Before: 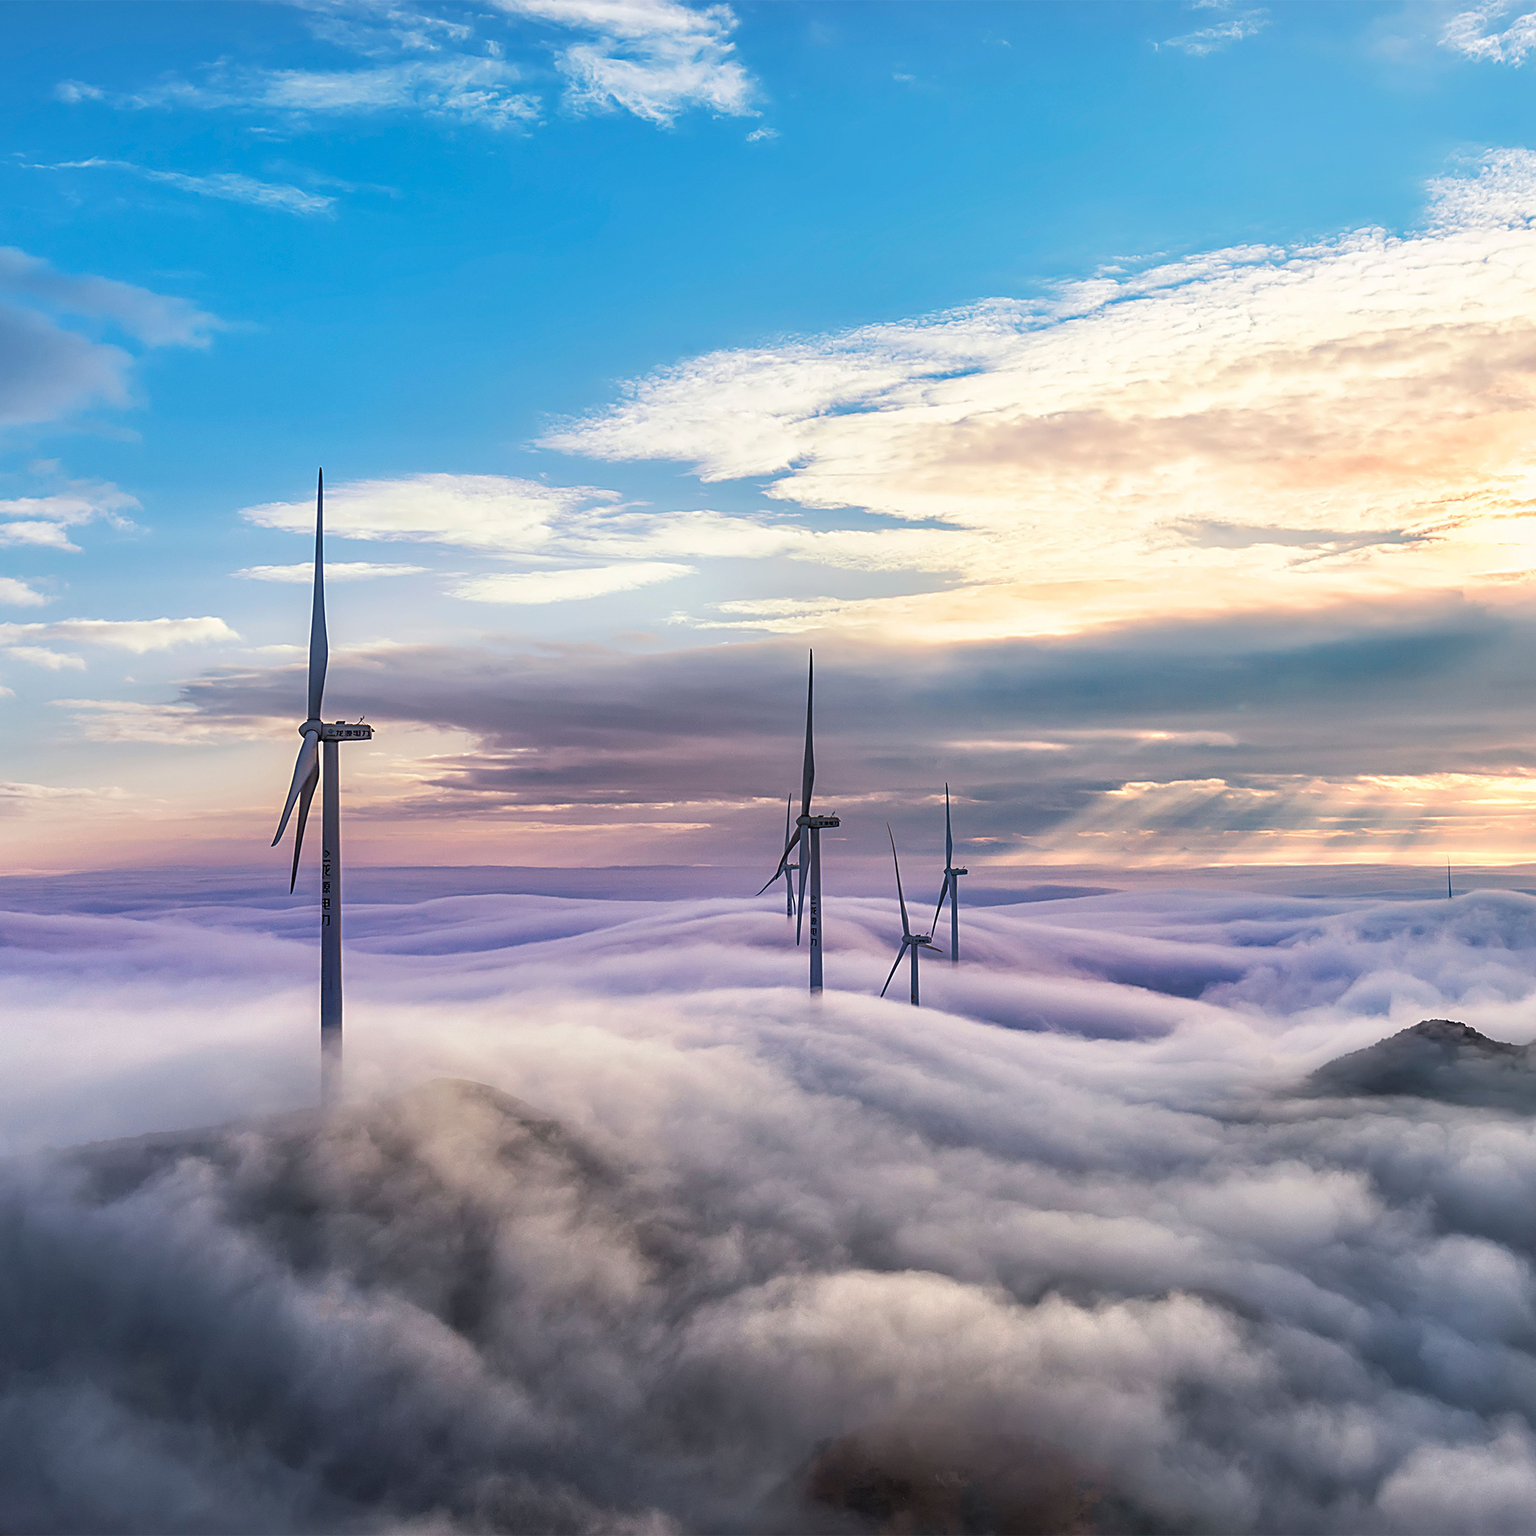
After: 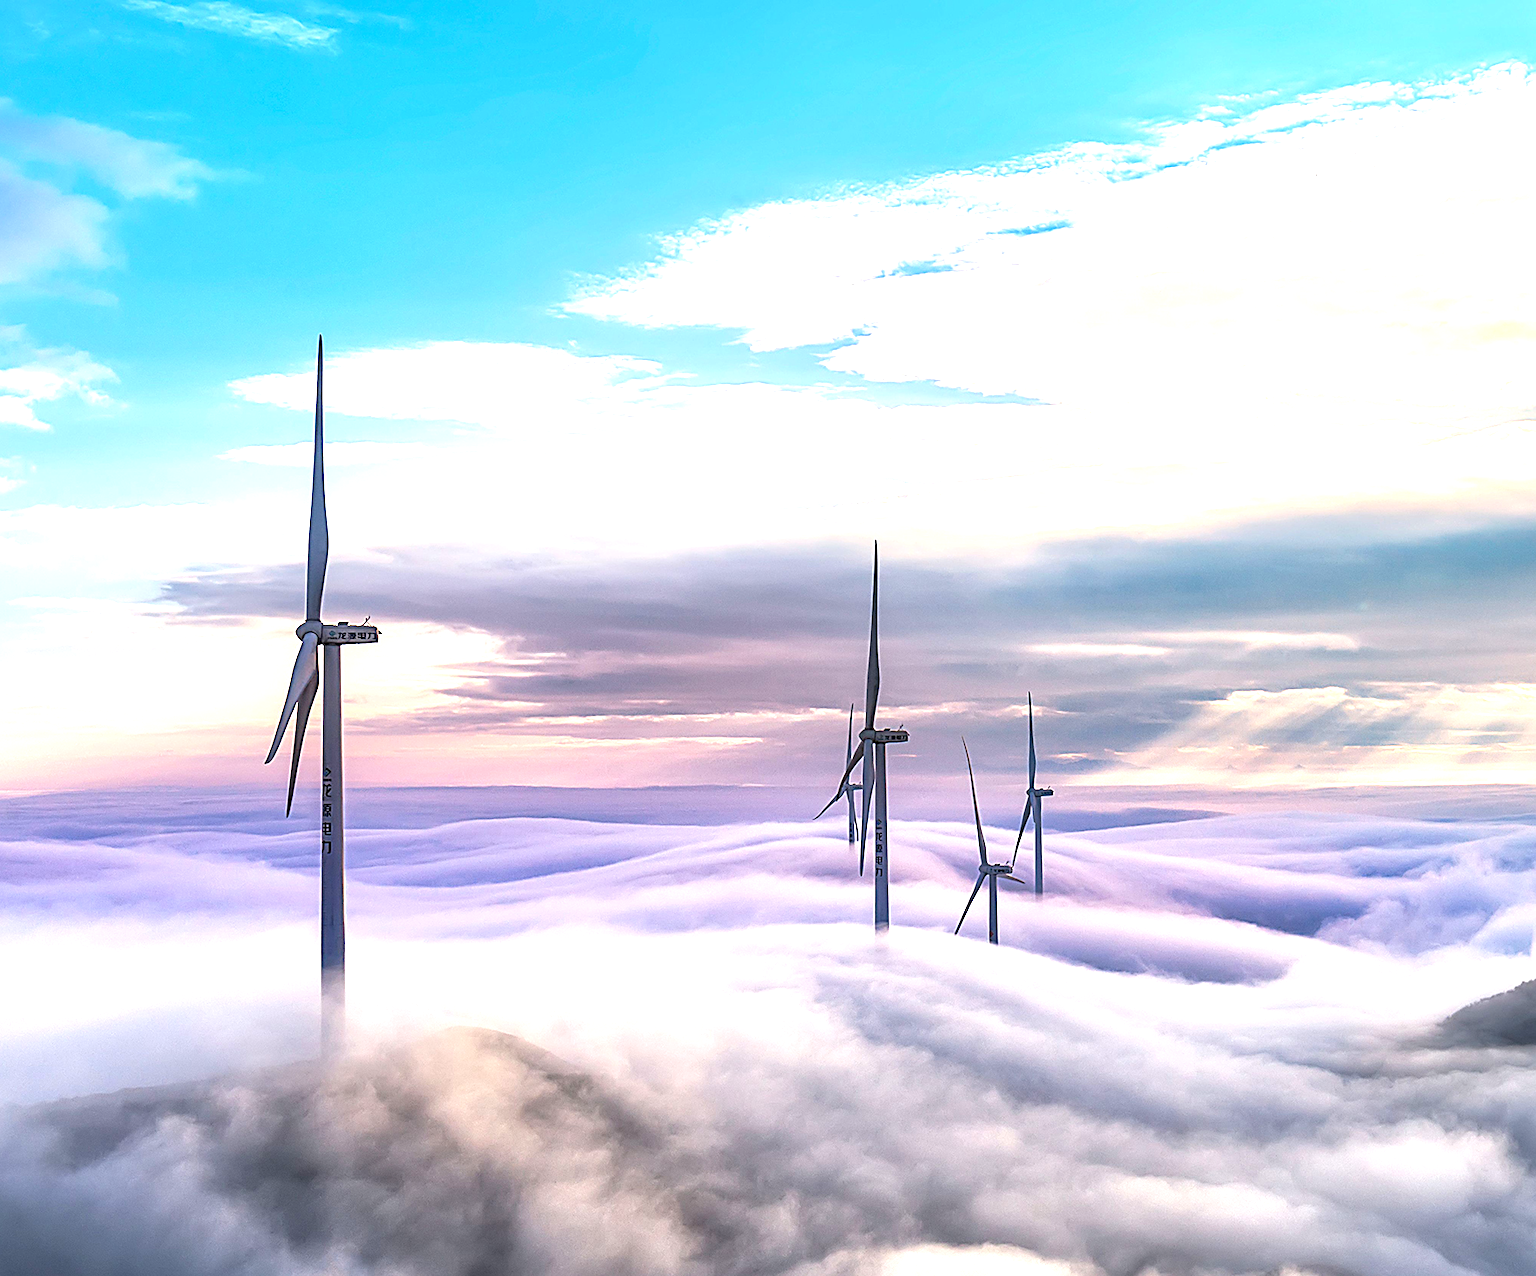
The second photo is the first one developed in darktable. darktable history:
sharpen: amount 0.217
crop and rotate: left 2.451%, top 11.224%, right 9.206%, bottom 15.365%
exposure: exposure 1.058 EV, compensate exposure bias true, compensate highlight preservation false
